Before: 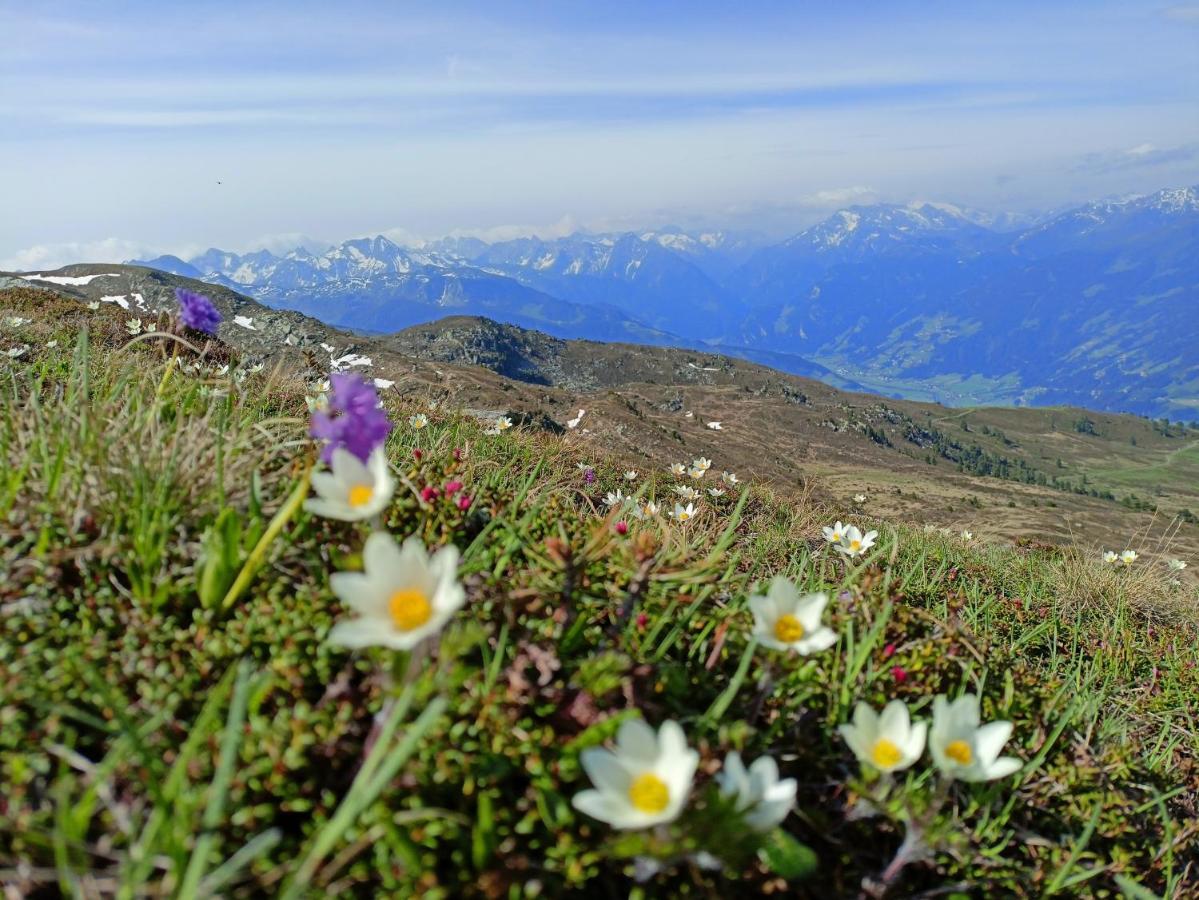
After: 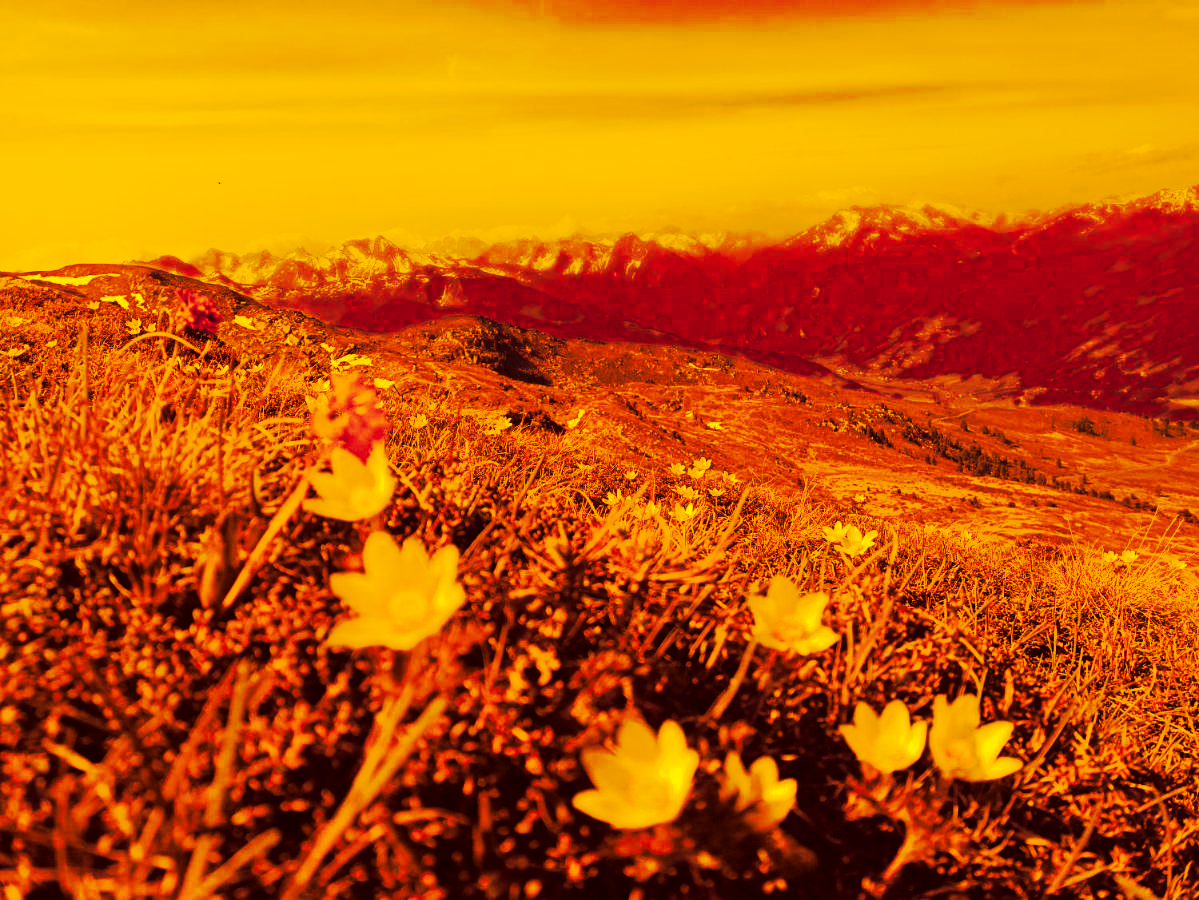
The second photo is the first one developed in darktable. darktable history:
tone curve: curves: ch0 [(0, 0) (0.003, 0.015) (0.011, 0.019) (0.025, 0.025) (0.044, 0.039) (0.069, 0.053) (0.1, 0.076) (0.136, 0.107) (0.177, 0.143) (0.224, 0.19) (0.277, 0.253) (0.335, 0.32) (0.399, 0.412) (0.468, 0.524) (0.543, 0.668) (0.623, 0.717) (0.709, 0.769) (0.801, 0.82) (0.898, 0.865) (1, 1)], preserve colors none
color look up table: target L [95.13, 87.6, 68.82, 66.19, 17.88, 68.41, 28.64, 70.84, 62.64, 44.34, 5.035, 35.57, 7.115, 10.01, 26.74, 202.15, 92.81, 90.96, 89.95, 90.45, 68.54, 82.07, 85.88, 61.51, 64.65, 38.23, 42.4, 11.05, 99.68, 92.21, 95, 73.61, 61.47, 90.96, 63.8, 64.14, 68.83, 59.55, 23.54, 30.53, 4.207, 6.961, 62.43, 46.73, 13.87, 15.97, 36.67, 7.147, 3.25], target a [1.702, 16.47, 53.09, 56.65, 30.88, 53.73, 32.18, 47.03, 59.46, 25.56, 23.84, 29.45, 26.43, 28.05, 32.07, 0, 6.03, 9.061, 10.49, 10.31, 52.16, 28.76, 20.62, 61.33, 55.9, 30.02, 26.14, 28.81, -8.209, 5.248, 1.126, 45.31, 62.14, 9.056, 62.32, 60.84, 53.1, 57.33, 31.77, 32.46, 22.46, 25, 62.53, 28.37, 29.67, 30.27, 30.52, 26.52, 19.67], target b [98.13, 87.89, 64.89, 61.8, 29.24, 64.4, 41.05, 66.93, 58.59, 44.41, 8.455, 43.12, 11.97, 16.68, 38.34, -0.001, 95.21, 92.68, 91.28, 91.96, 64.25, 80.55, 85.54, 58.92, 59.8, 44.03, 43.96, 18.43, 104.89, 94.42, 98, 70.34, 59.3, 92.73, 59.93, 59.9, 64.79, 57.16, 35.68, 40.74, 7.053, 11.54, 59.37, 45.58, 23.14, 26.74, 43.45, 11.87, 5.433], num patches 49
